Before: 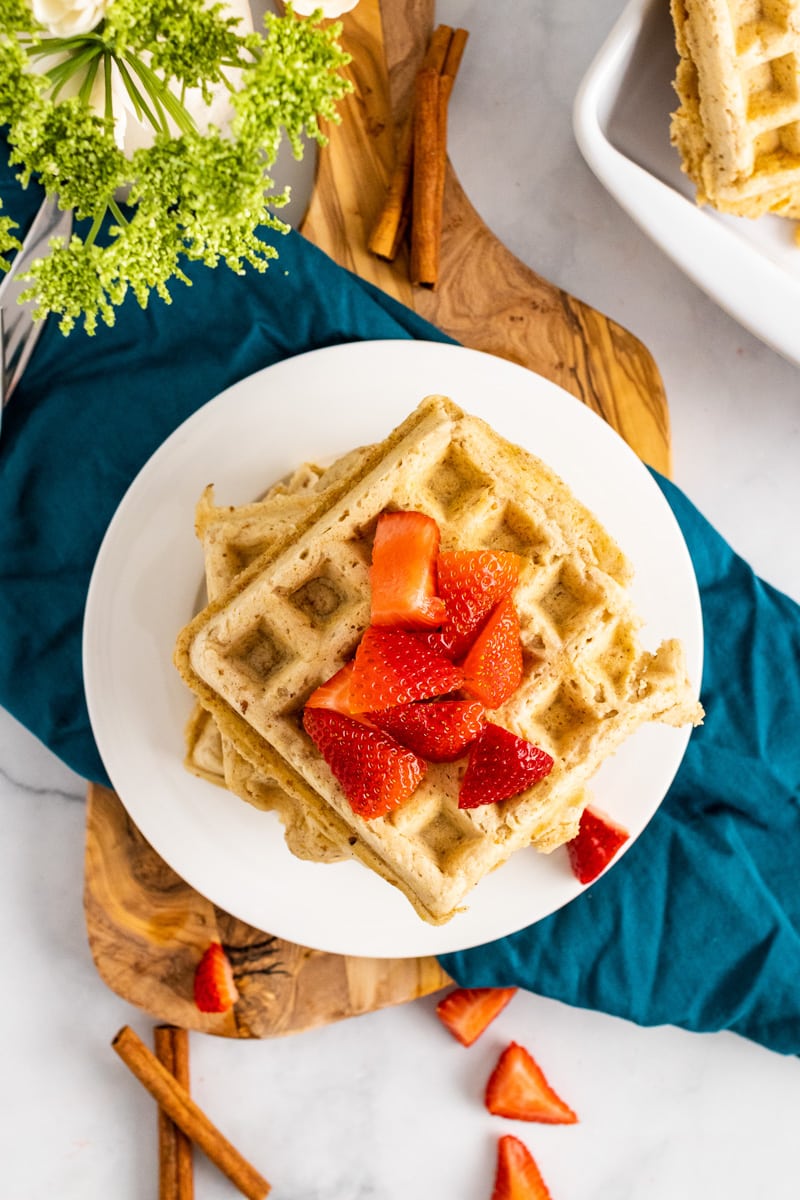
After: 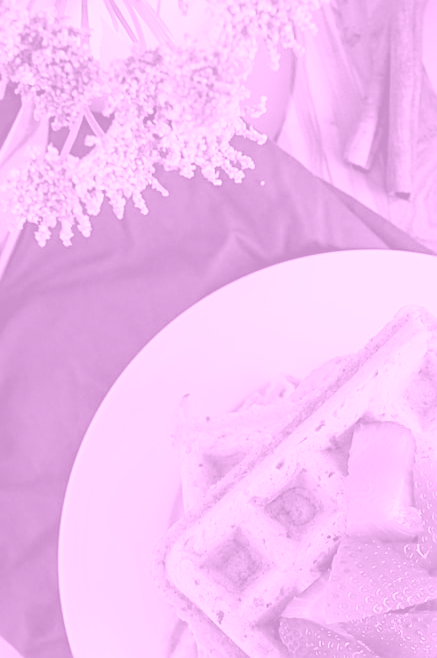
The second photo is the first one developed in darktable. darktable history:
tone equalizer: on, module defaults
contrast brightness saturation: saturation 0.5
color correction: highlights a* 0.207, highlights b* 2.7, shadows a* -0.874, shadows b* -4.78
crop and rotate: left 3.047%, top 7.509%, right 42.236%, bottom 37.598%
sharpen: on, module defaults
color balance rgb: perceptual saturation grading › global saturation 20%, perceptual saturation grading › highlights -25%, perceptual saturation grading › shadows 50.52%, global vibrance 40.24%
colorize: hue 331.2°, saturation 69%, source mix 30.28%, lightness 69.02%, version 1
